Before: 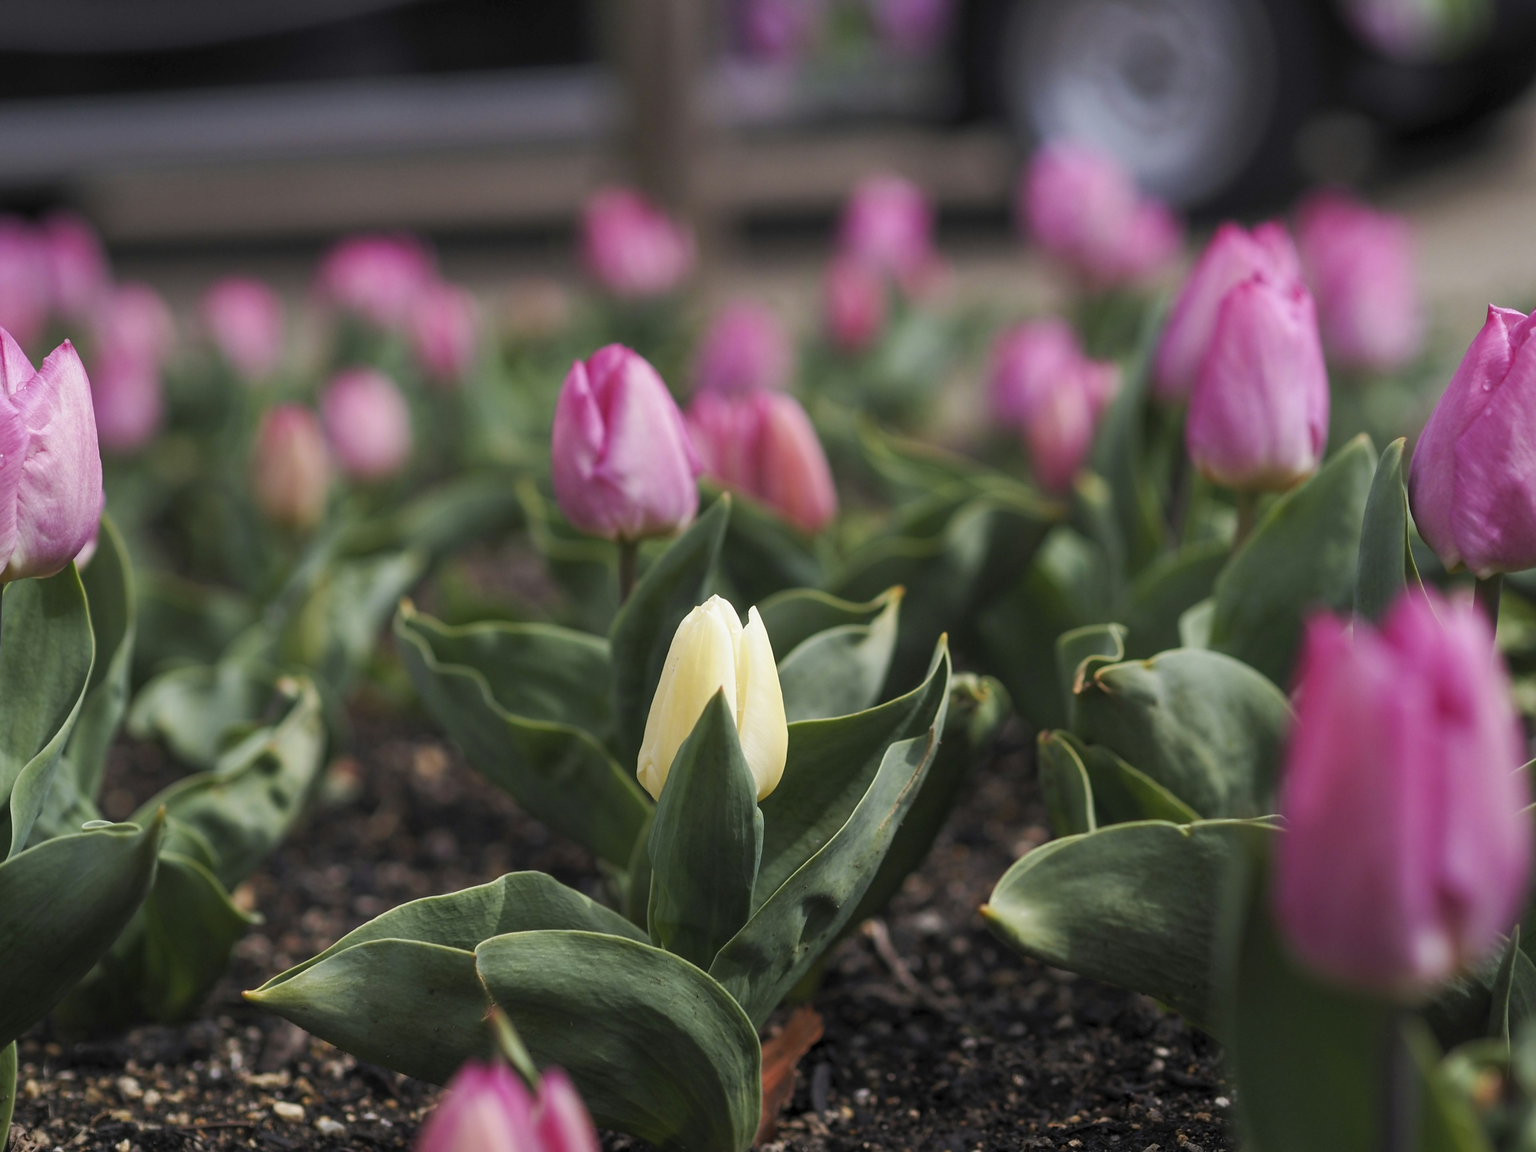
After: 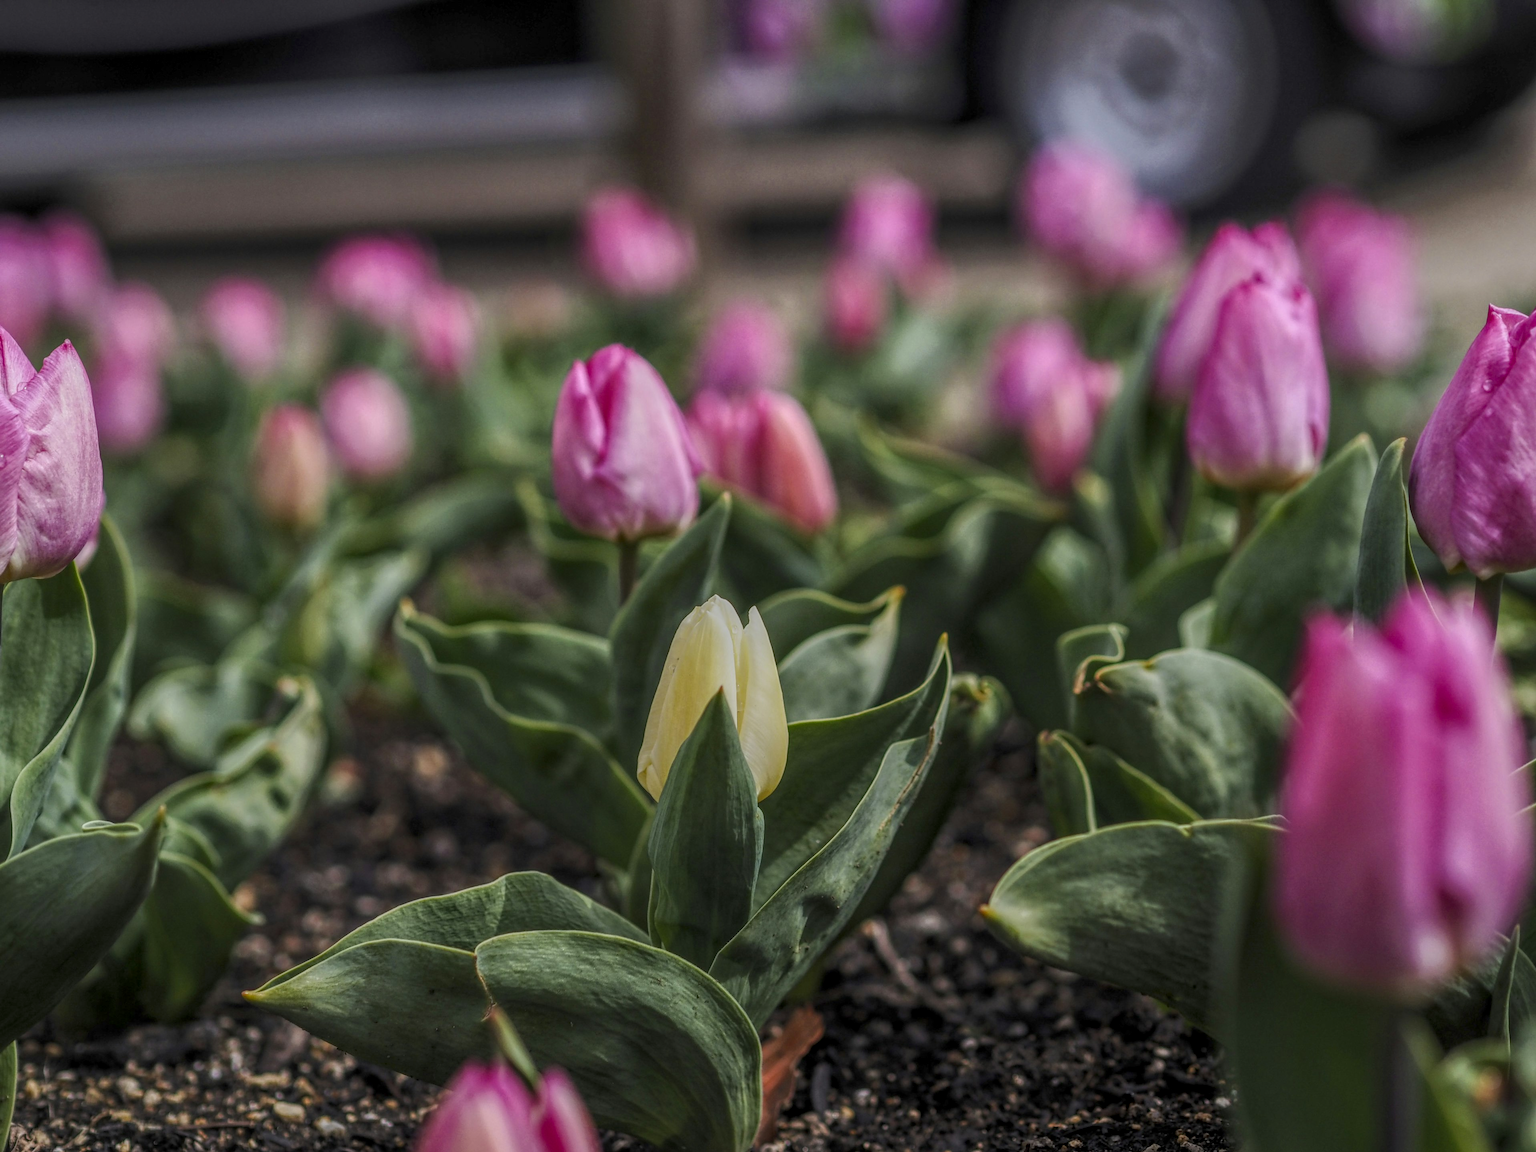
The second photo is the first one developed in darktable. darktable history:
local contrast: highlights 20%, shadows 30%, detail 200%, midtone range 0.2
contrast brightness saturation: contrast 0.15, brightness -0.01, saturation 0.1
